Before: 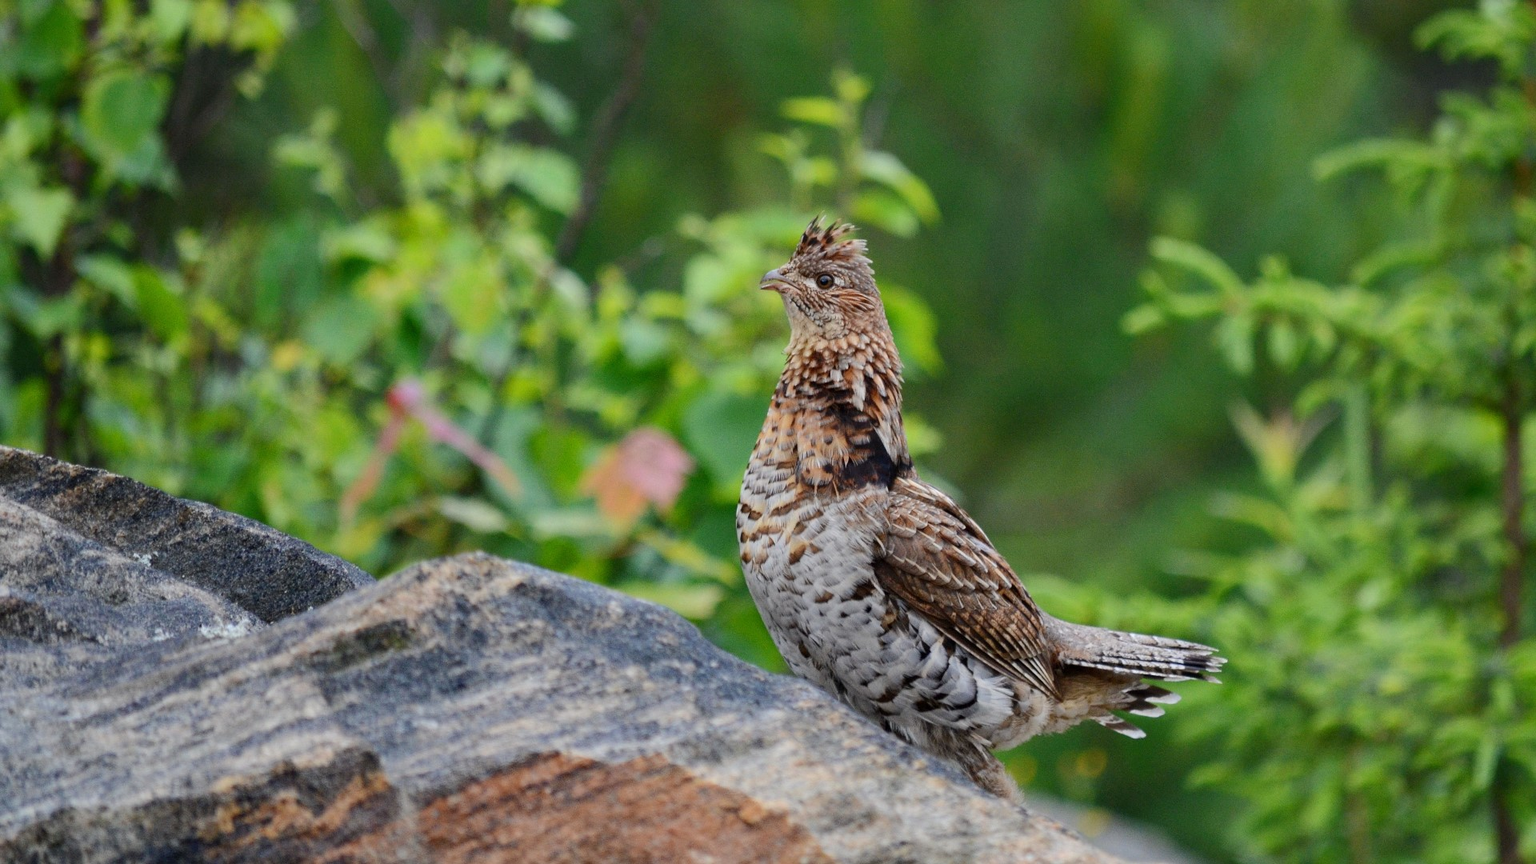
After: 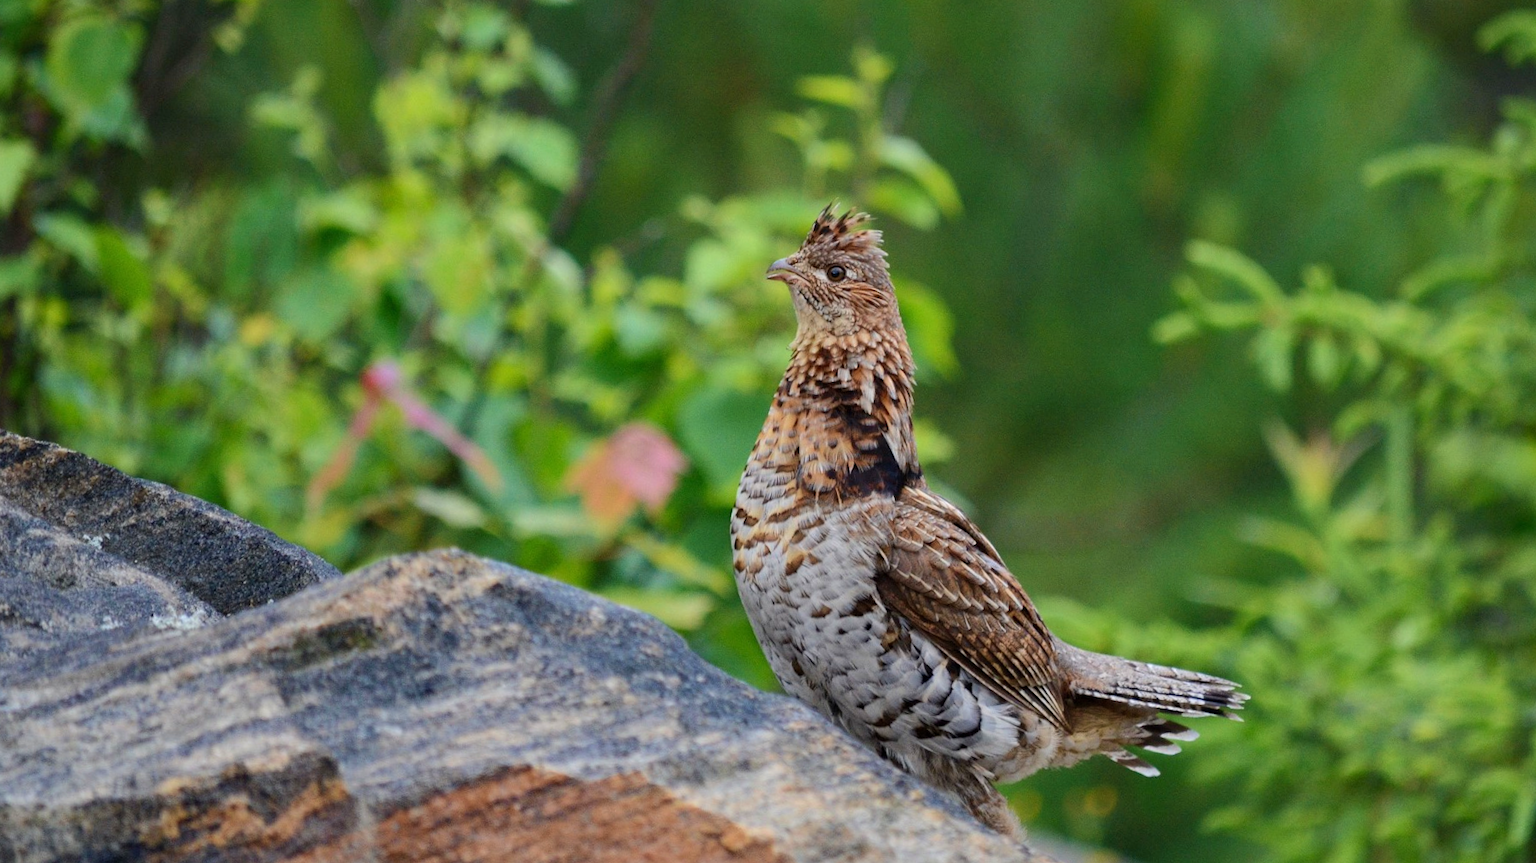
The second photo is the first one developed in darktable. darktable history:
crop and rotate: angle -2.33°
tone equalizer: smoothing diameter 24.91%, edges refinement/feathering 9.23, preserve details guided filter
velvia: on, module defaults
